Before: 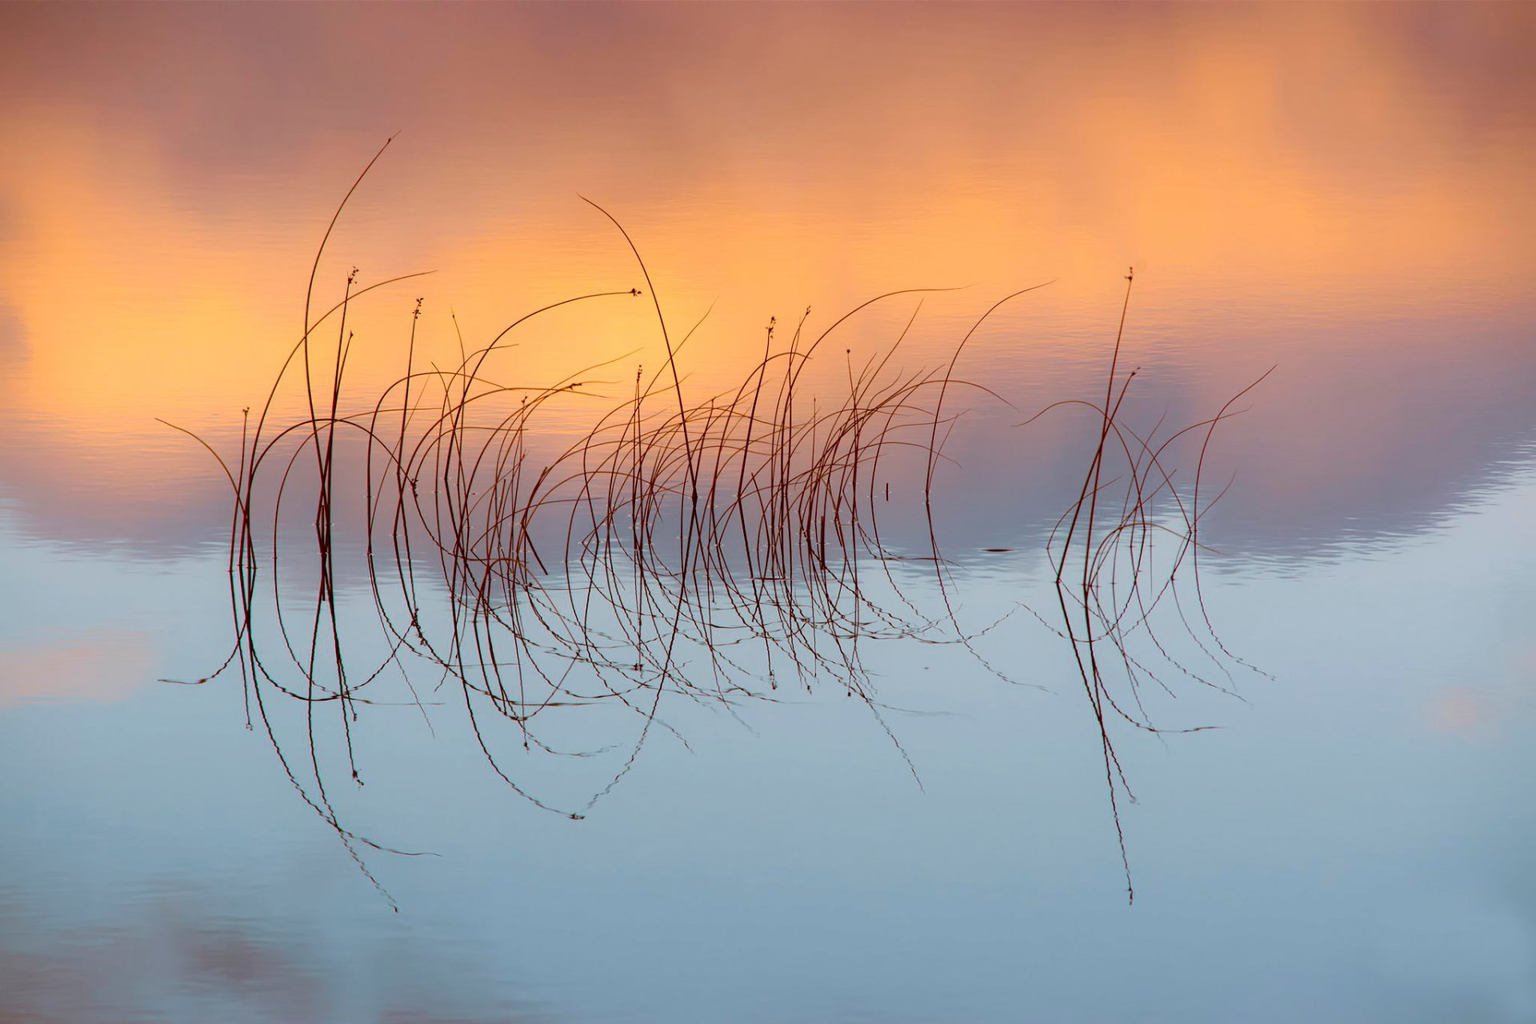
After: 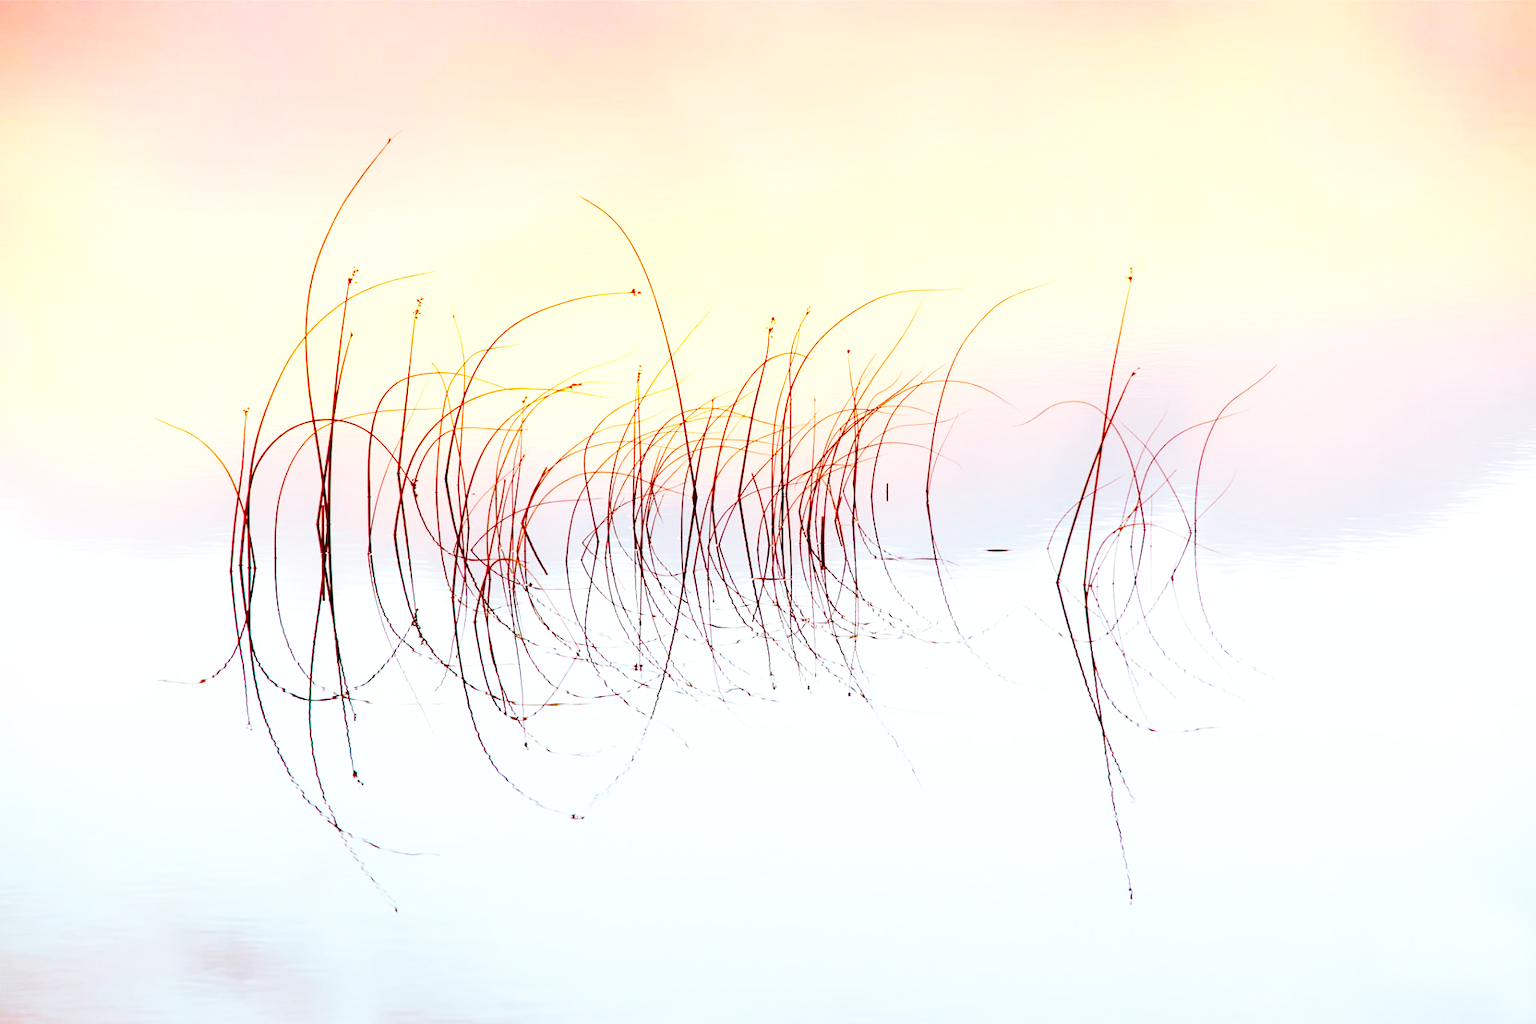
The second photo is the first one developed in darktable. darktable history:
base curve: curves: ch0 [(0, 0) (0, 0) (0.002, 0.001) (0.008, 0.003) (0.019, 0.011) (0.037, 0.037) (0.064, 0.11) (0.102, 0.232) (0.152, 0.379) (0.216, 0.524) (0.296, 0.665) (0.394, 0.789) (0.512, 0.881) (0.651, 0.945) (0.813, 0.986) (1, 1)], preserve colors none
exposure: black level correction 0, exposure 1.2 EV, compensate highlight preservation false
